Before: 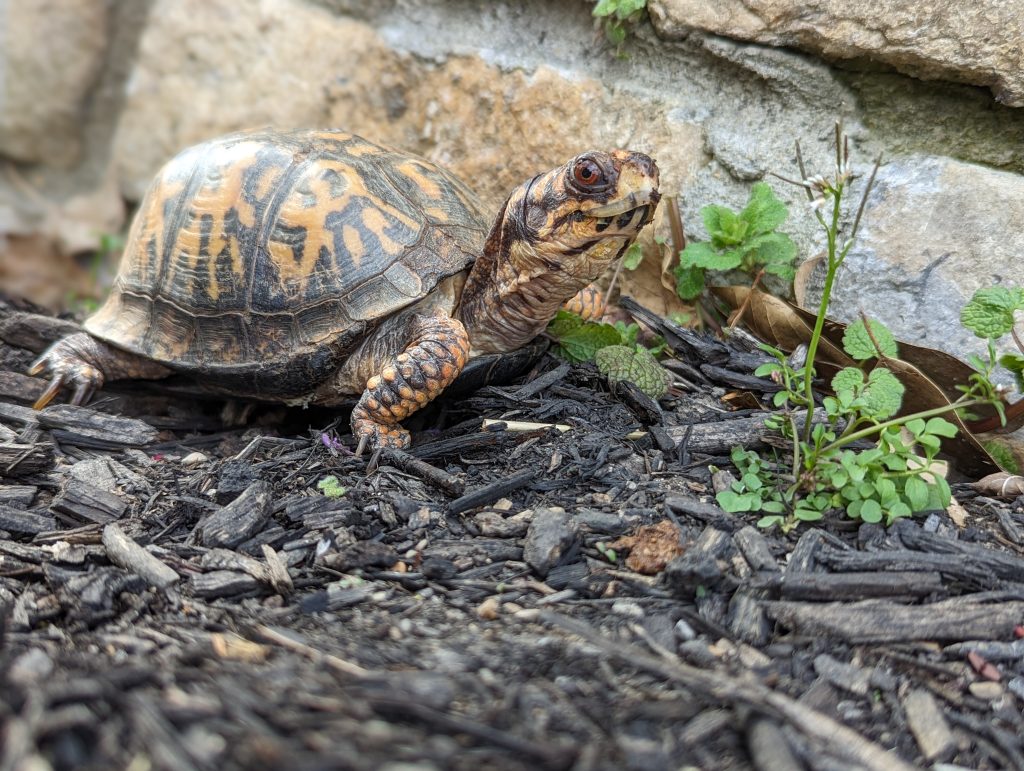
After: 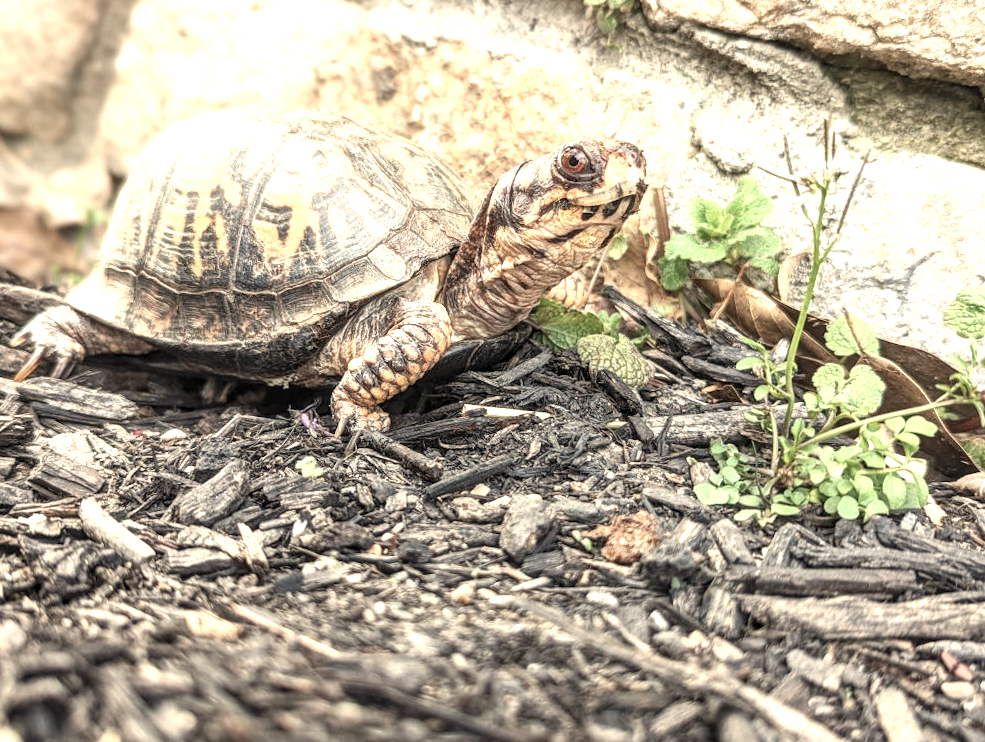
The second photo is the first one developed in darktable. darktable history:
local contrast: on, module defaults
exposure: black level correction 0, exposure 1.2 EV, compensate highlight preservation false
contrast brightness saturation: contrast 0.1, saturation -0.36
crop and rotate: angle -1.69°
white balance: red 1.123, blue 0.83
